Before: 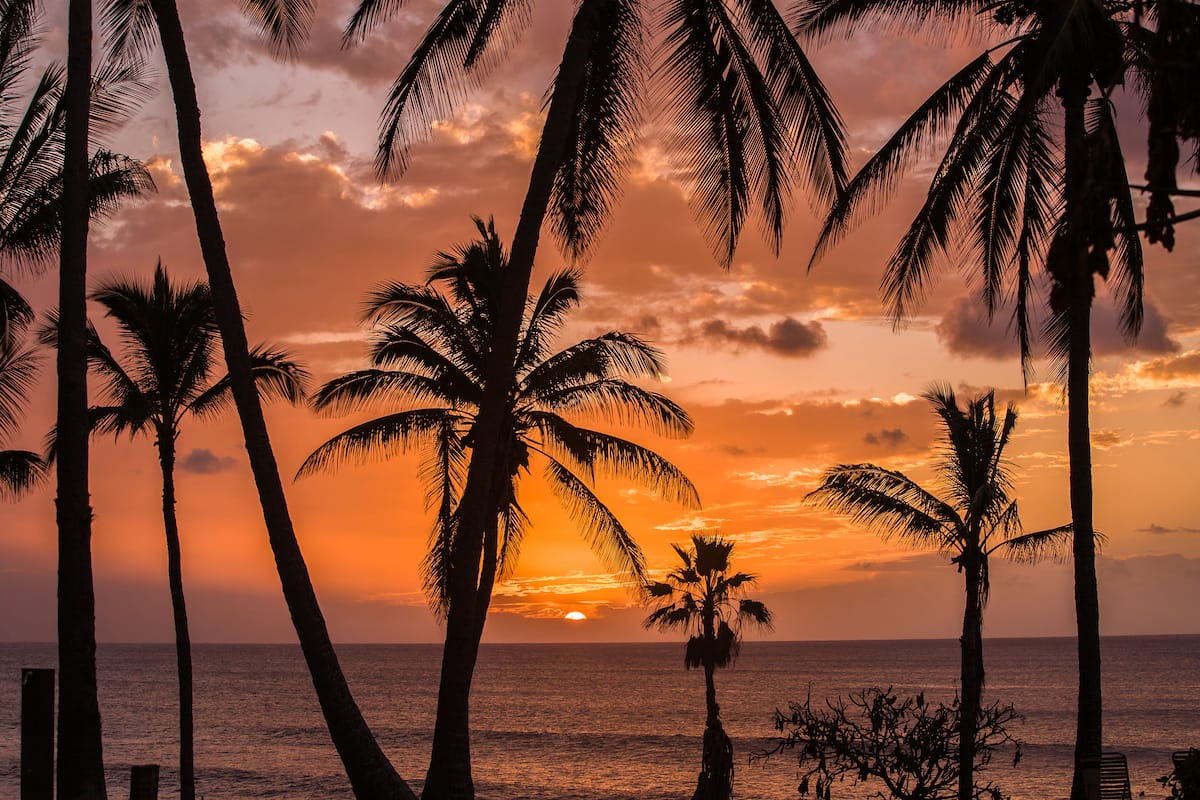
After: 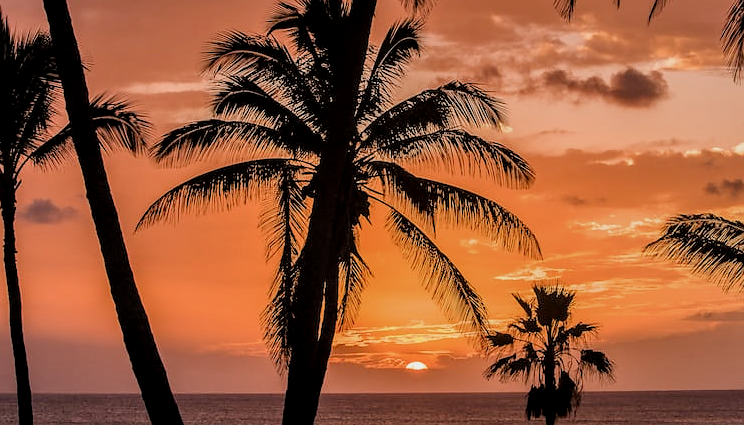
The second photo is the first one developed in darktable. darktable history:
filmic rgb: hardness 4.17, contrast 0.921
crop: left 13.312%, top 31.28%, right 24.627%, bottom 15.582%
exposure: exposure 0.131 EV, compensate highlight preservation false
sharpen: radius 1, threshold 1
local contrast: detail 130%
shadows and highlights: soften with gaussian
